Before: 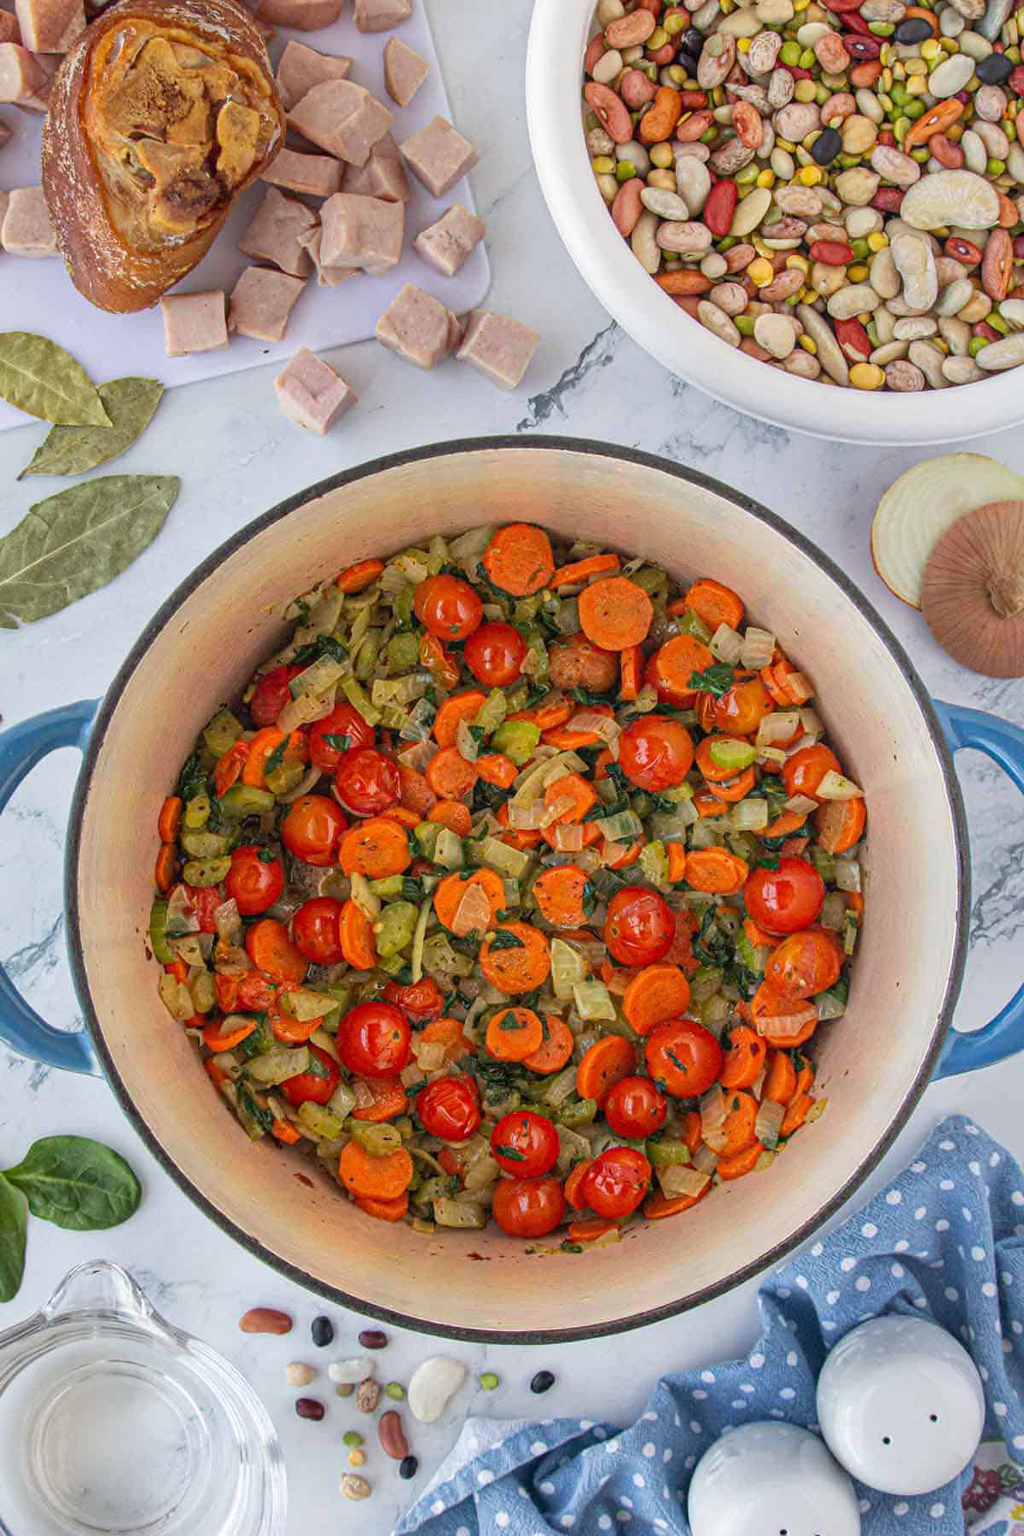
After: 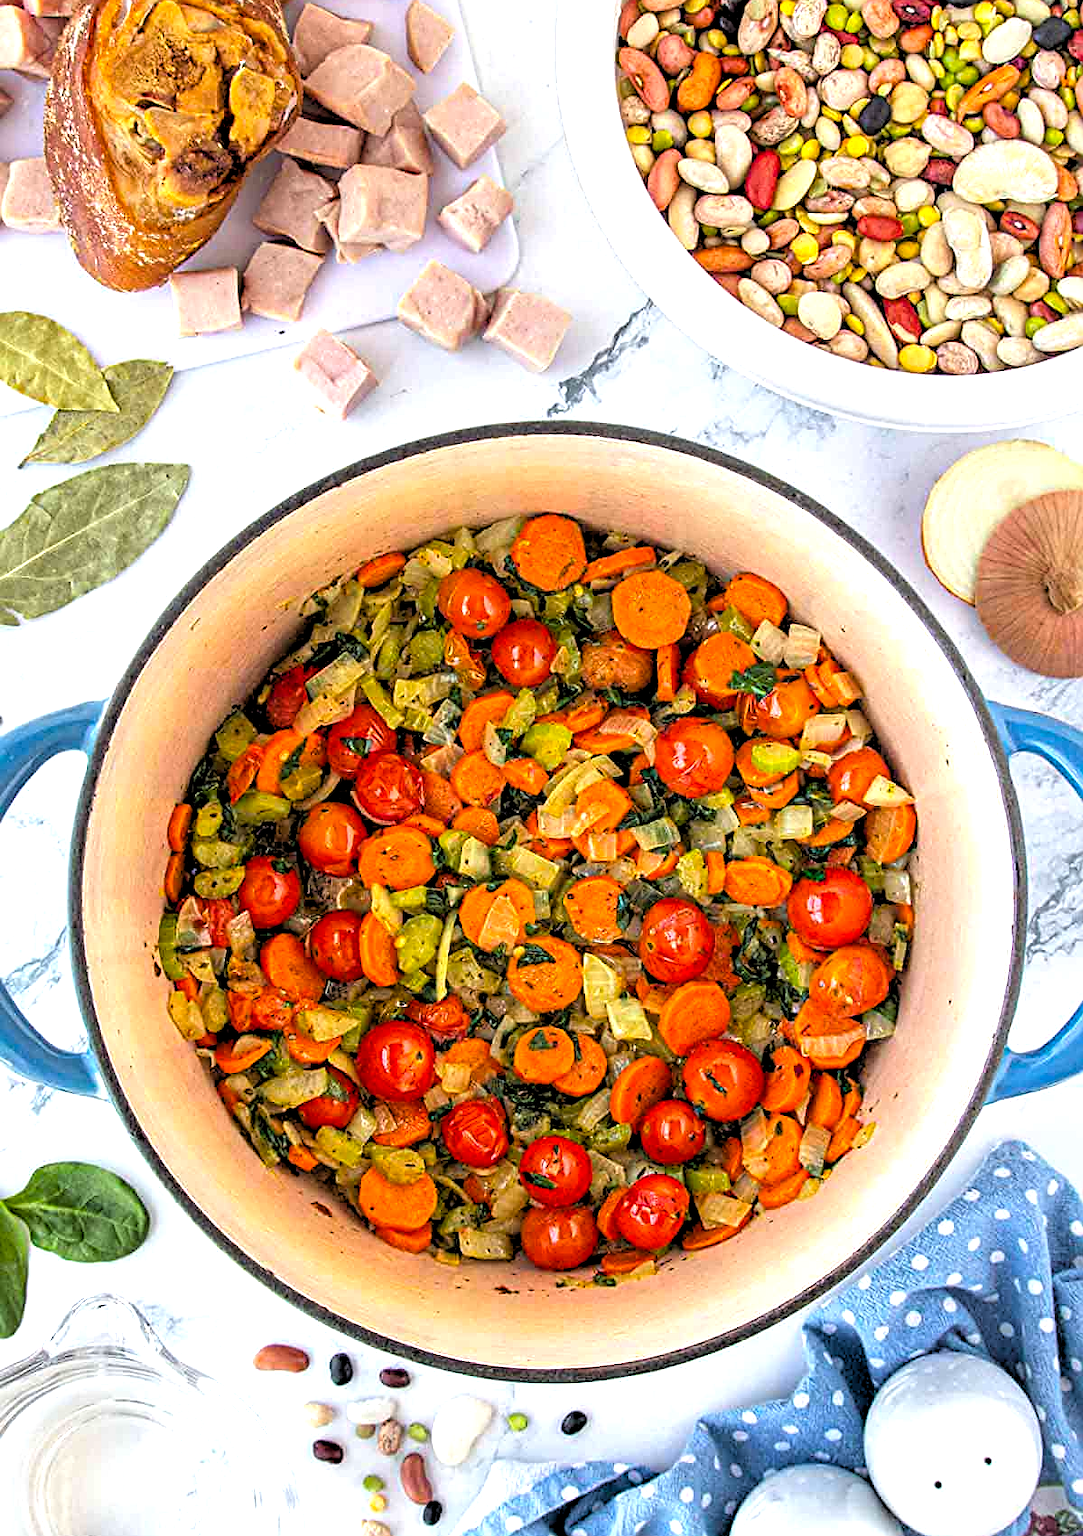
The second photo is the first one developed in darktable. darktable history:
tone curve: color space Lab, linked channels, preserve colors none
color balance rgb: perceptual saturation grading › global saturation 20%, global vibrance 10%
exposure: exposure 0.781 EV, compensate highlight preservation false
crop and rotate: top 2.479%, bottom 3.018%
rgb levels: levels [[0.034, 0.472, 0.904], [0, 0.5, 1], [0, 0.5, 1]]
sharpen: on, module defaults
